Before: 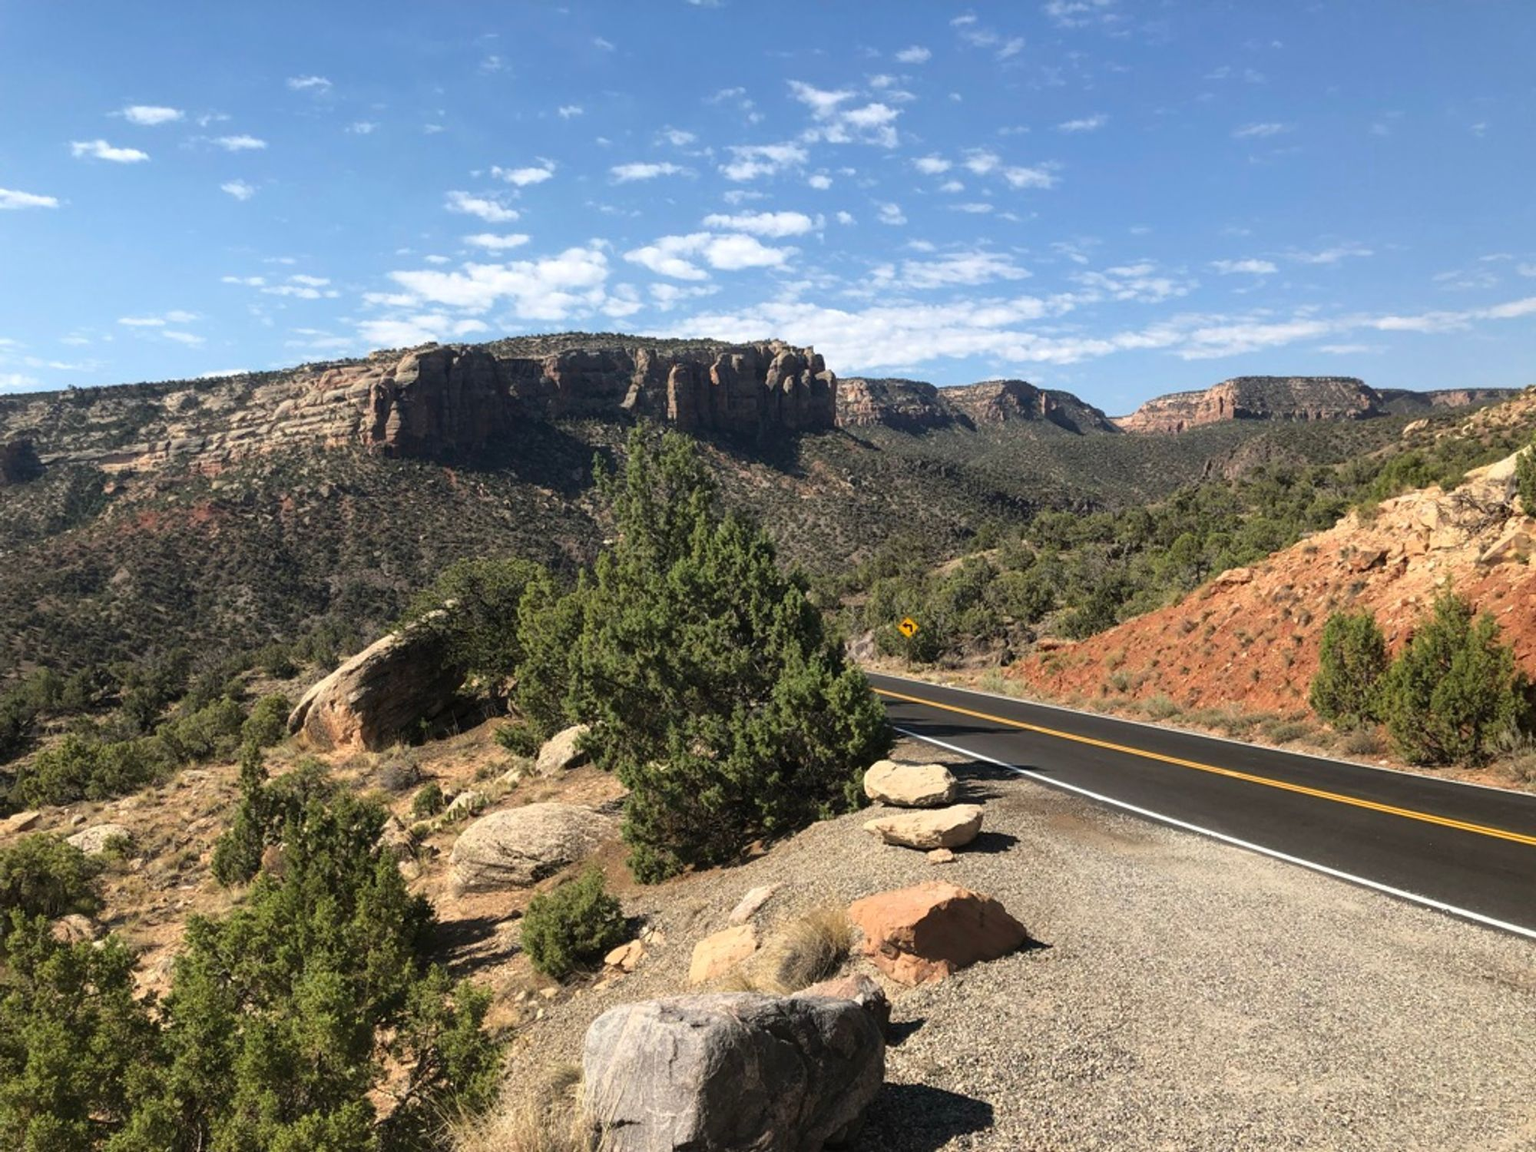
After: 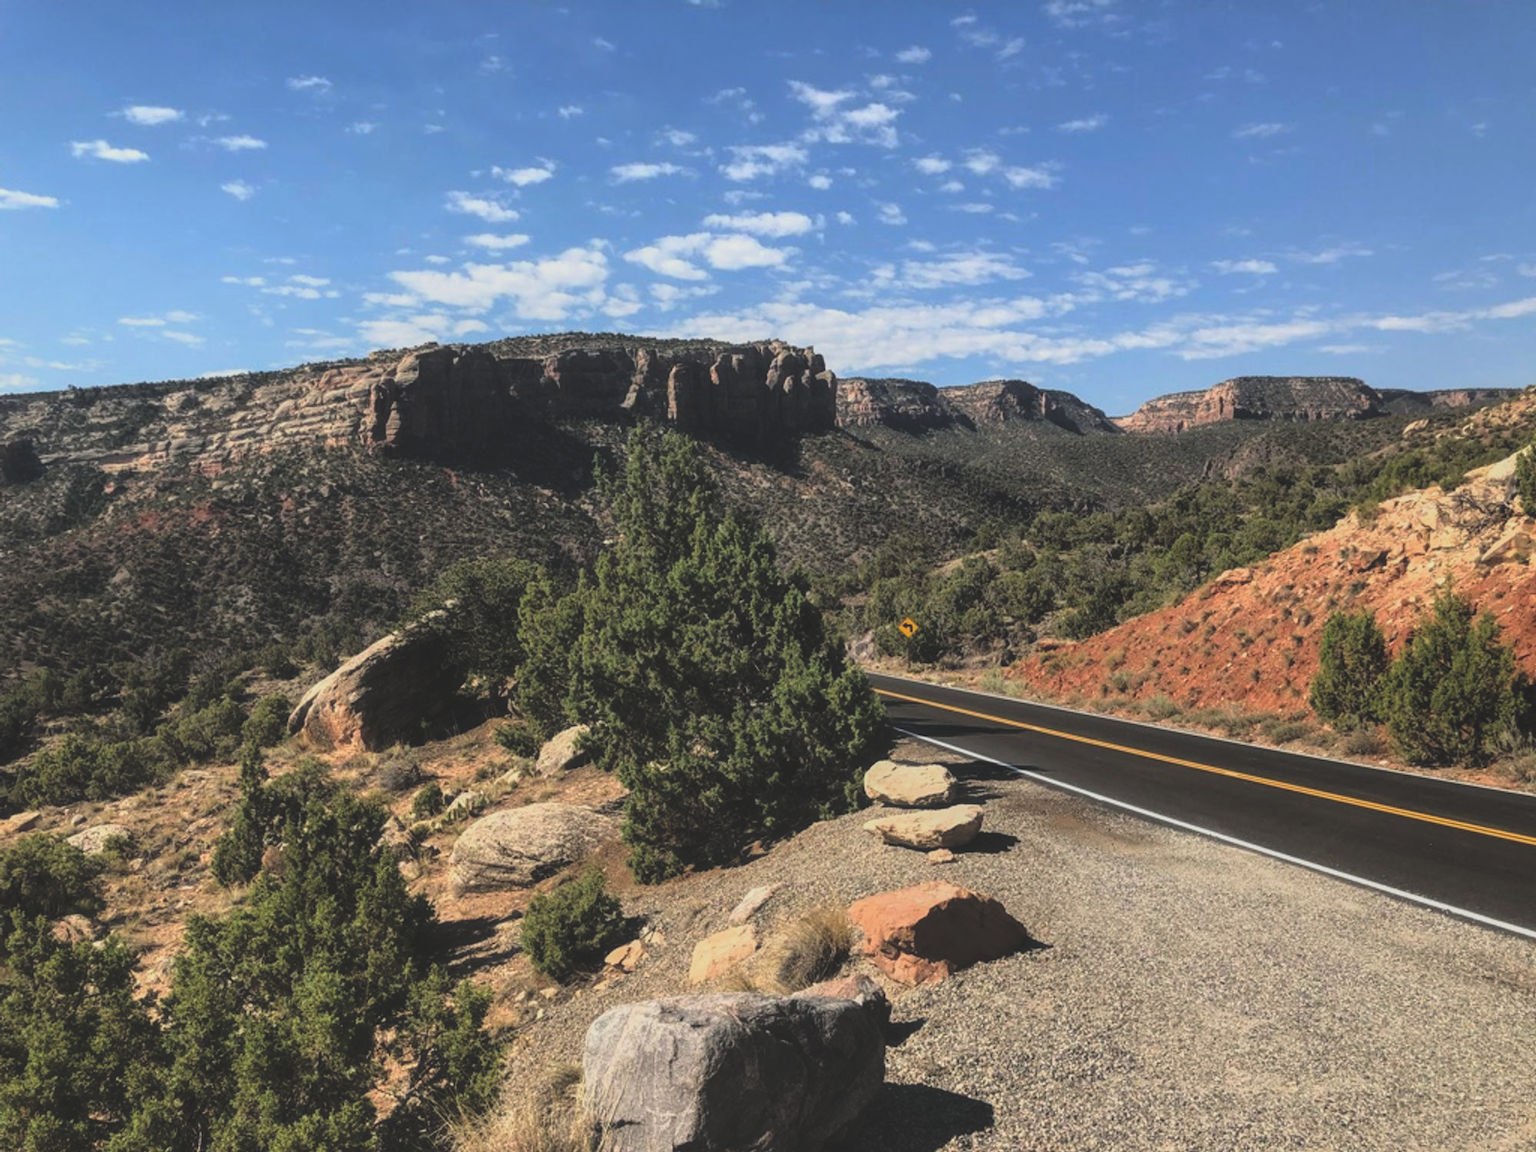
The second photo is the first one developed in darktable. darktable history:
local contrast: on, module defaults
haze removal: strength -0.1, adaptive false
rgb curve: curves: ch0 [(0, 0.186) (0.314, 0.284) (0.775, 0.708) (1, 1)], compensate middle gray true, preserve colors none
filmic rgb: middle gray luminance 18.42%, black relative exposure -9 EV, white relative exposure 3.75 EV, threshold 6 EV, target black luminance 0%, hardness 4.85, latitude 67.35%, contrast 0.955, highlights saturation mix 20%, shadows ↔ highlights balance 21.36%, add noise in highlights 0, preserve chrominance luminance Y, color science v3 (2019), use custom middle-gray values true, iterations of high-quality reconstruction 0, contrast in highlights soft, enable highlight reconstruction true
